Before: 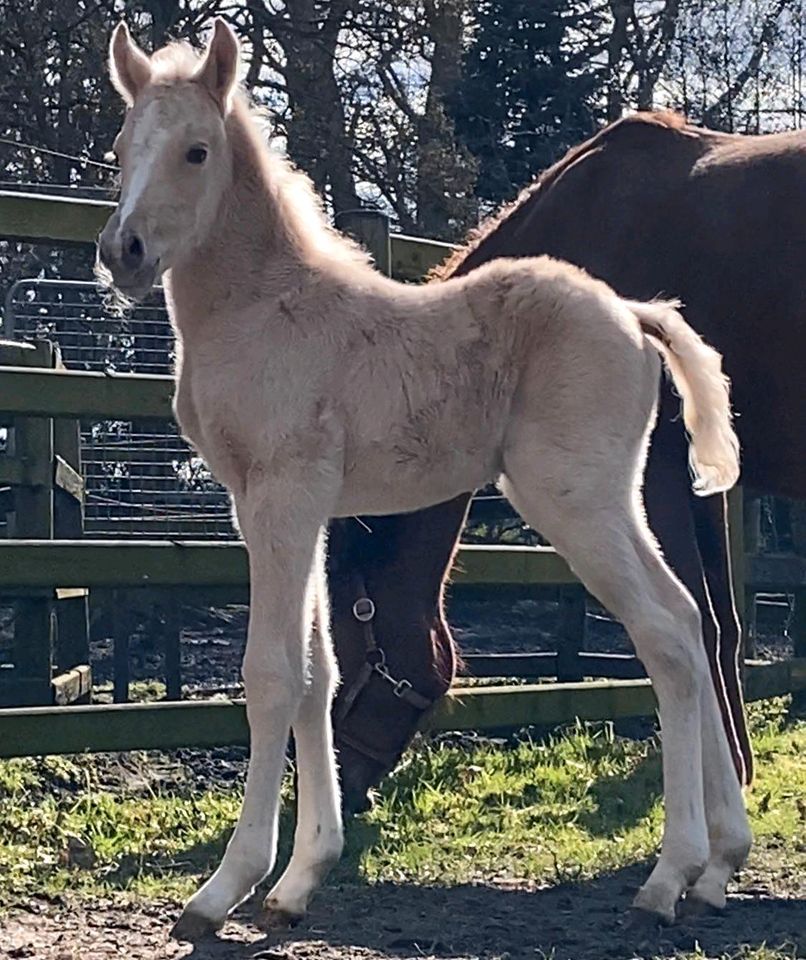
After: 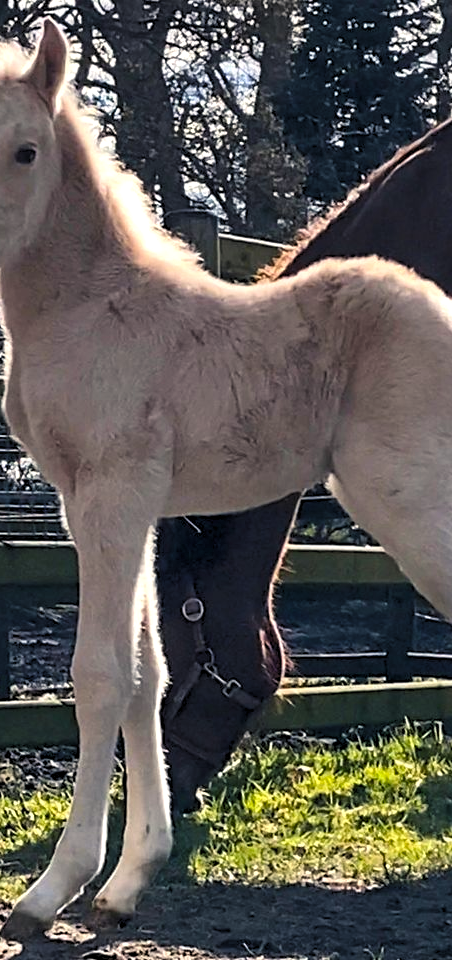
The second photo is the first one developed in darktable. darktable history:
crop: left 21.306%, right 22.517%
color balance rgb: highlights gain › chroma 2.004%, highlights gain › hue 74.19°, global offset › luminance 0.257%, perceptual saturation grading › global saturation 29.927%
levels: black 0.049%, white 99.97%, levels [0.062, 0.494, 0.925]
tone equalizer: -8 EV -0.57 EV, edges refinement/feathering 500, mask exposure compensation -1.57 EV, preserve details no
